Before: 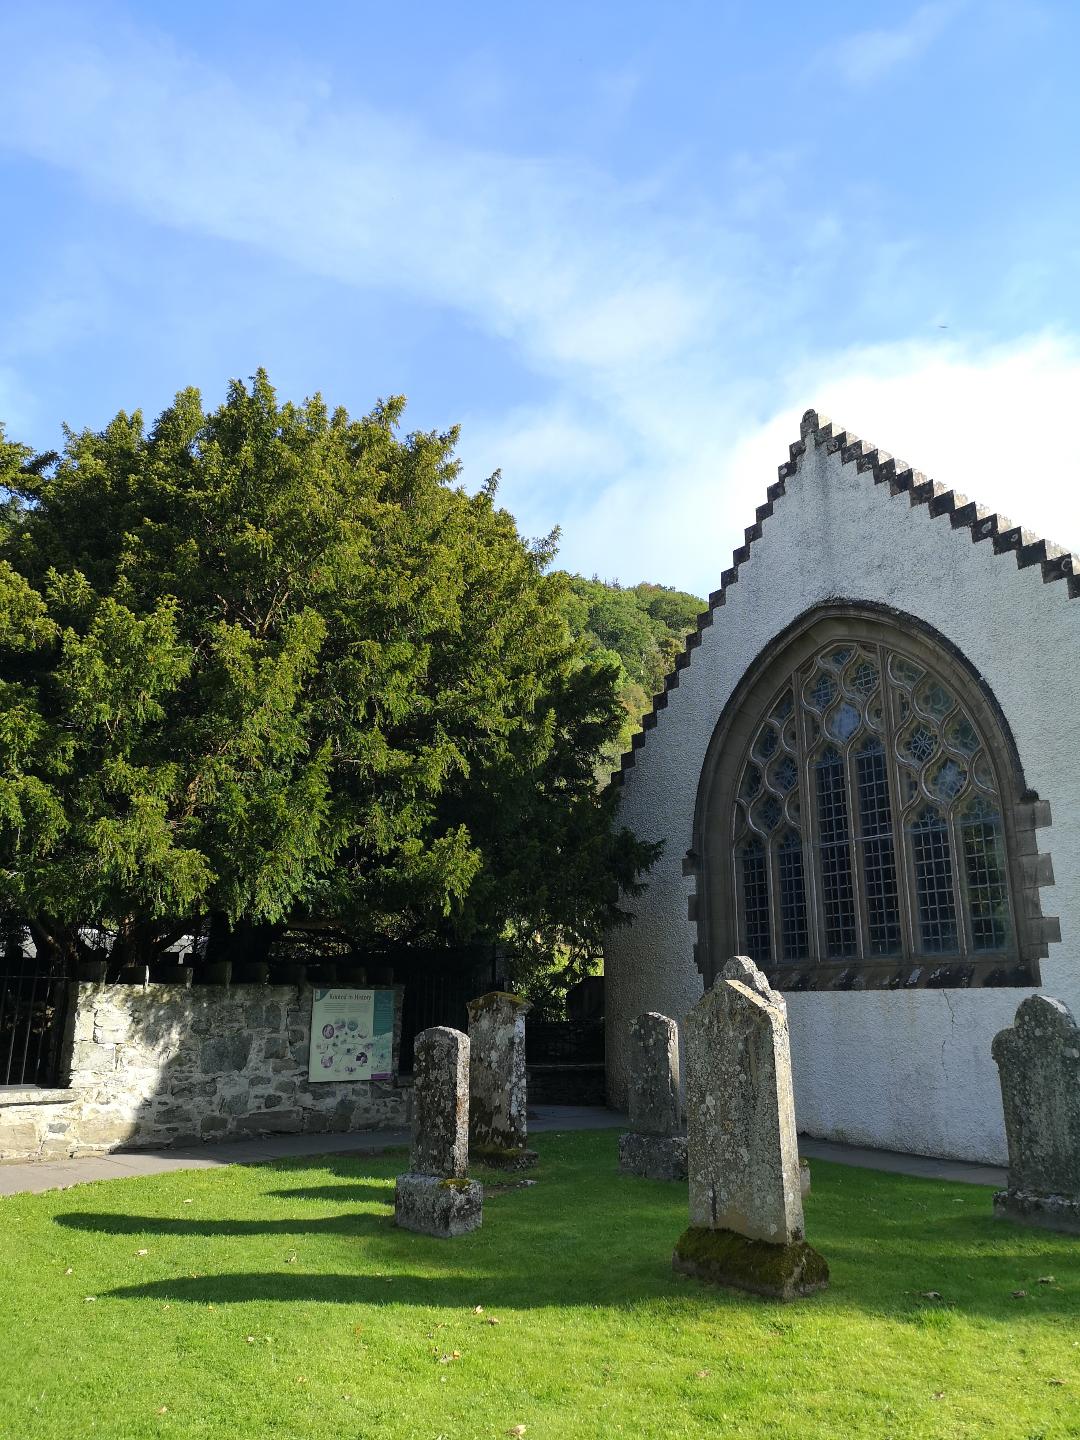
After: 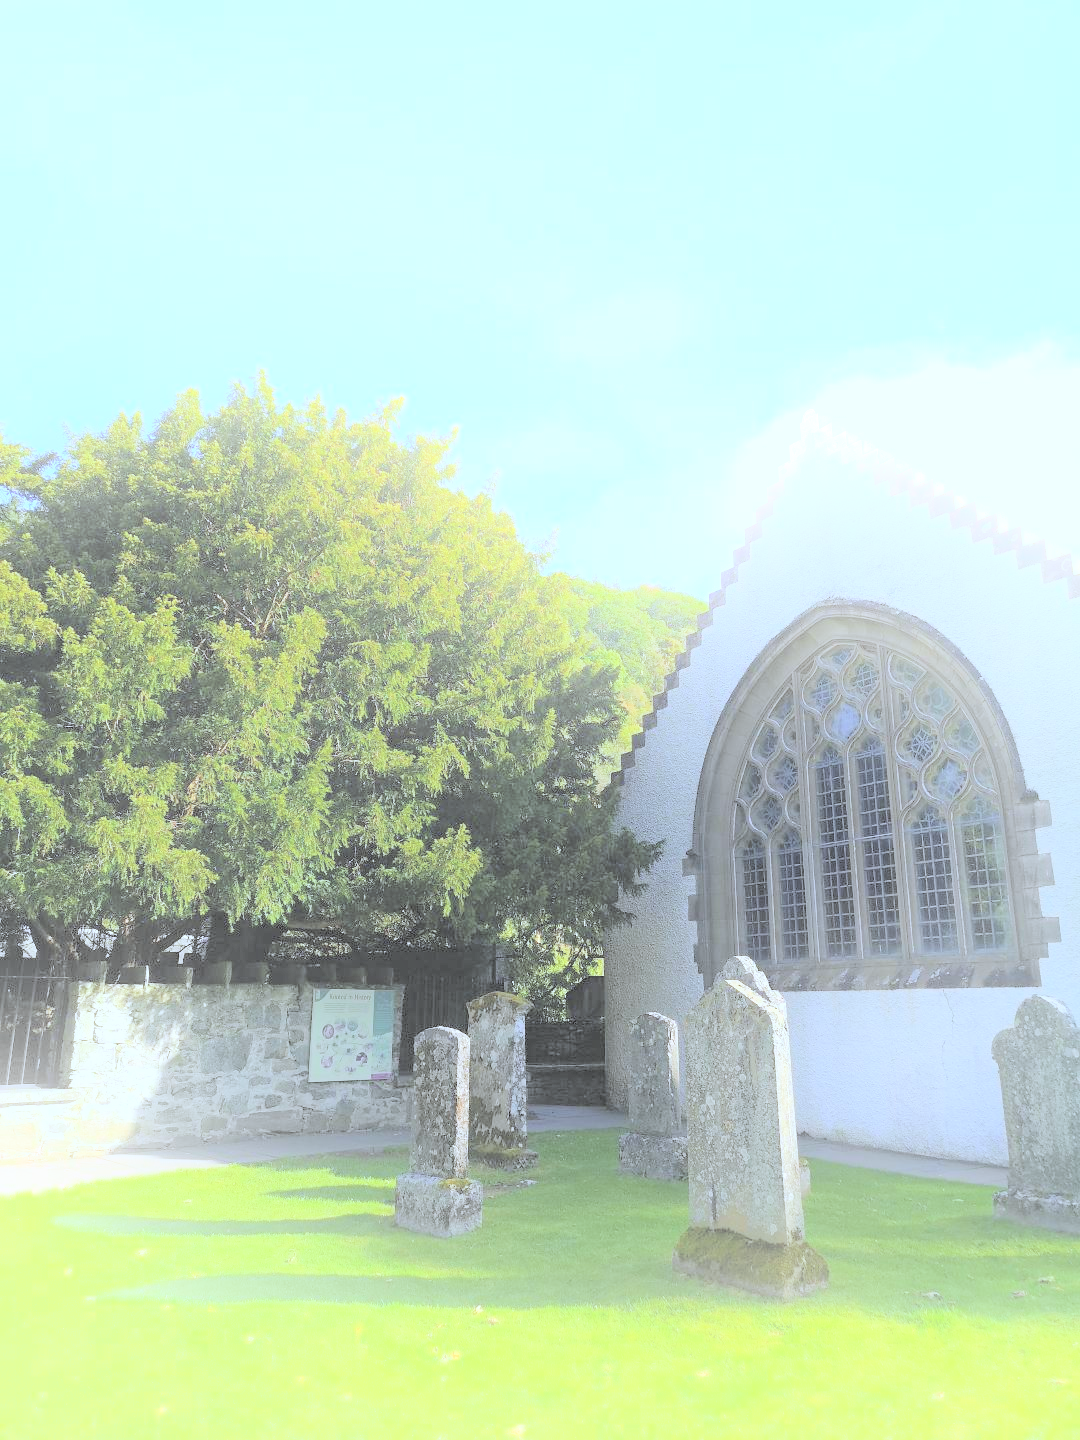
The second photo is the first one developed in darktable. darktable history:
bloom: on, module defaults
white balance: red 0.931, blue 1.11
contrast brightness saturation: brightness 1
